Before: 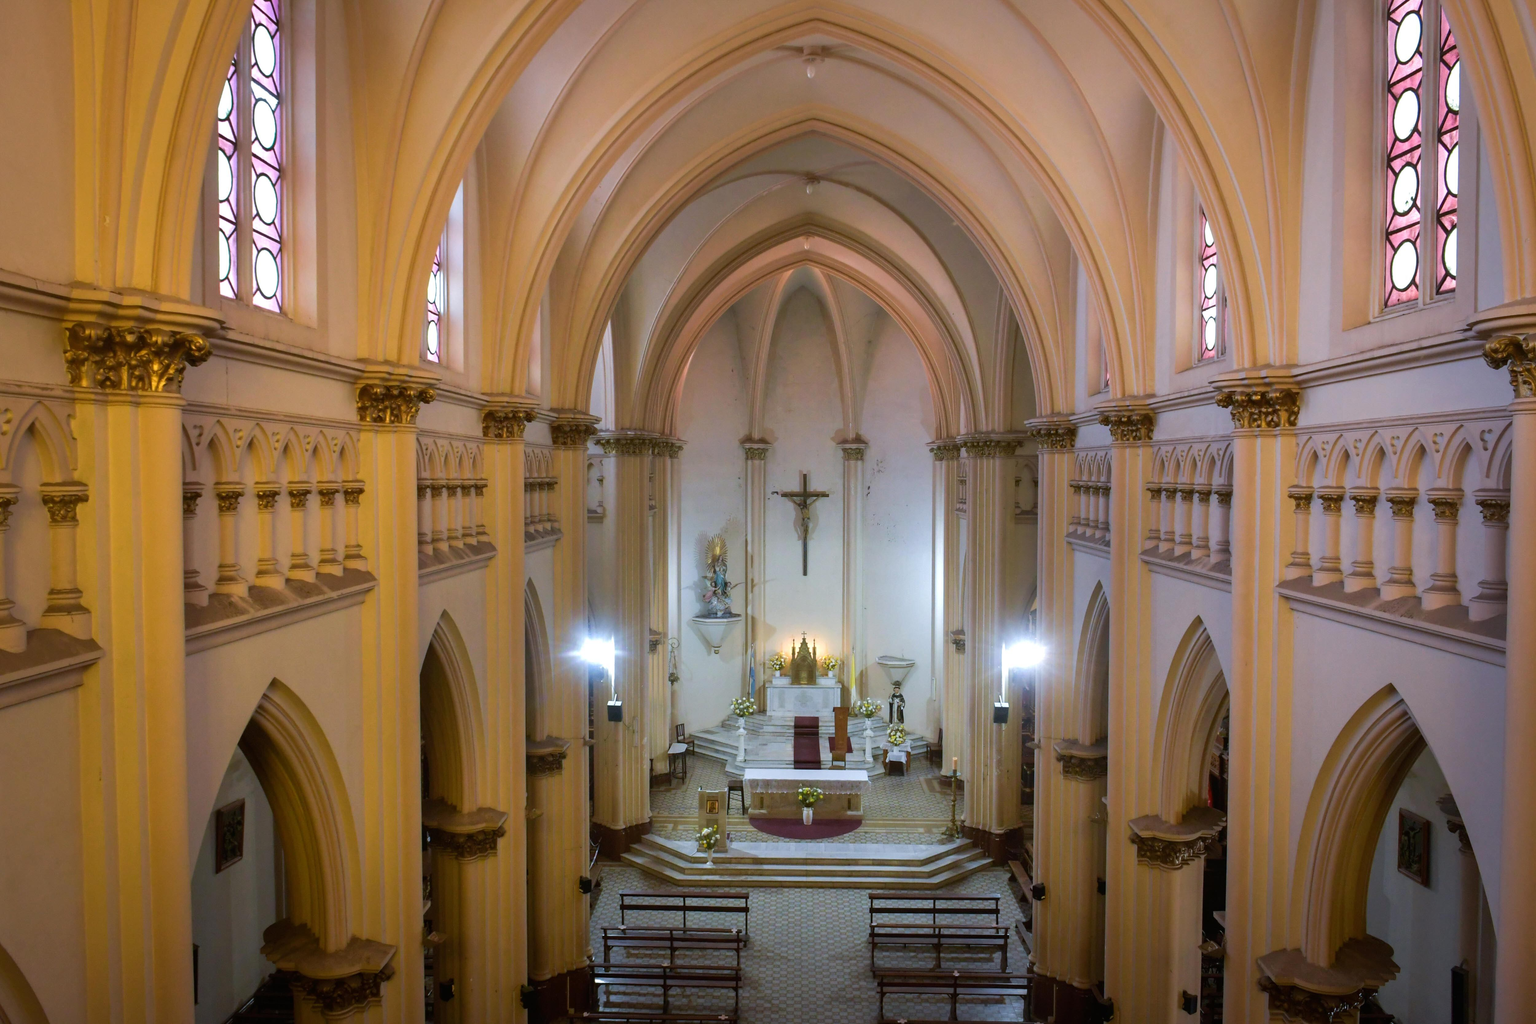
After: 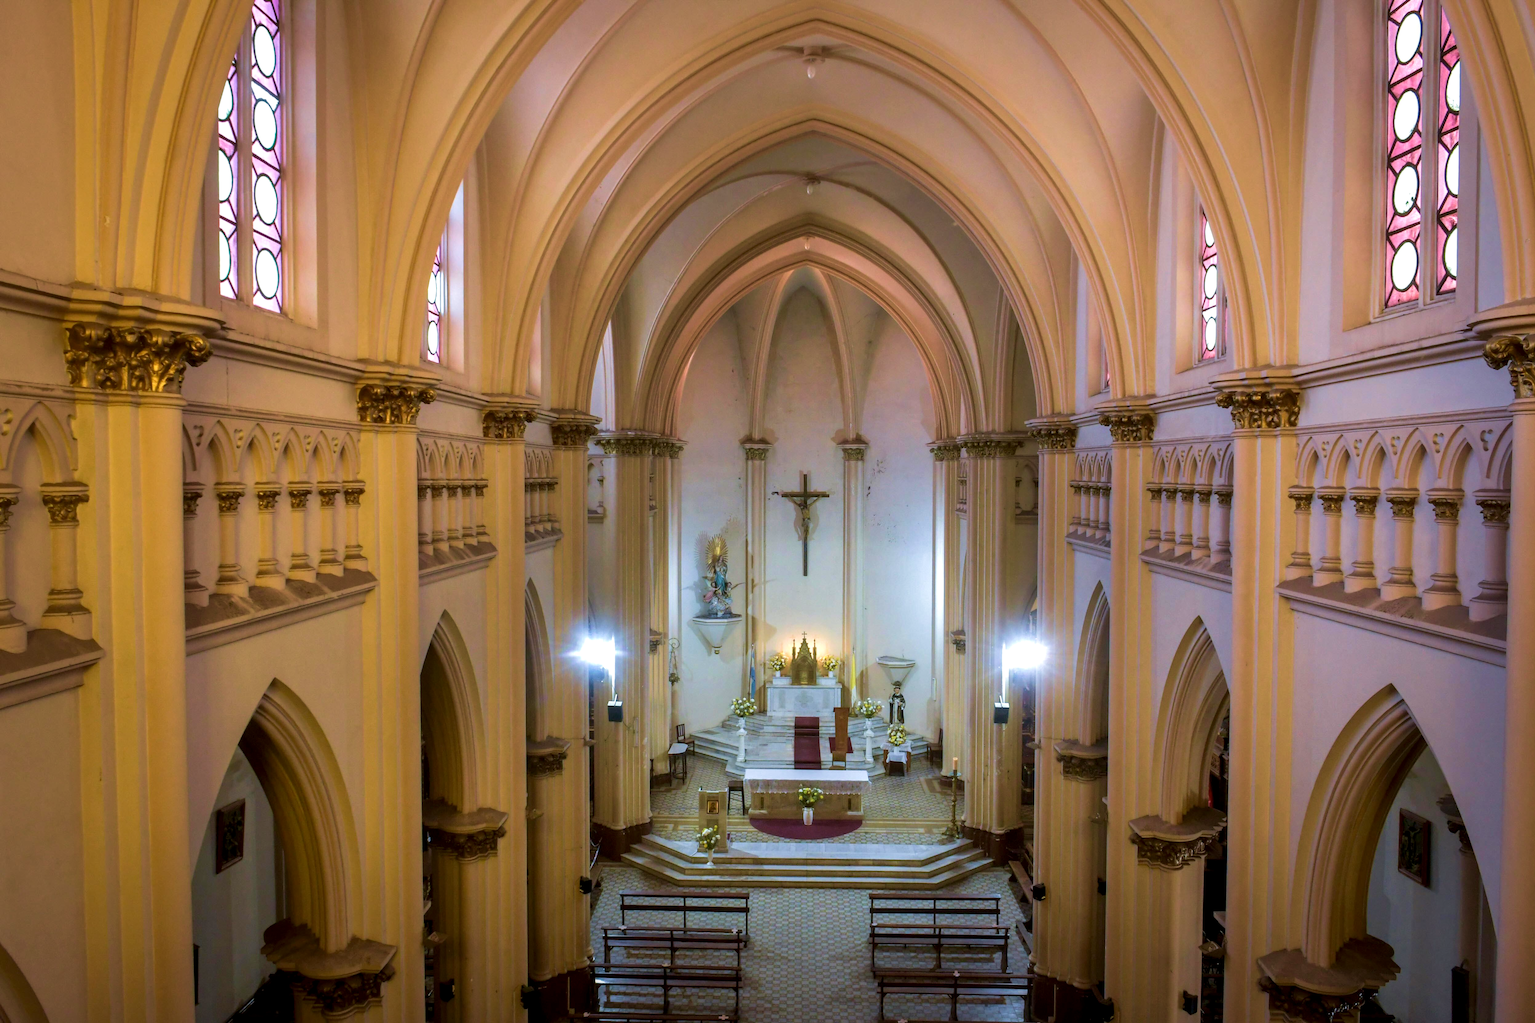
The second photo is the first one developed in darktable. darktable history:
local contrast: on, module defaults
velvia: strength 40.52%
